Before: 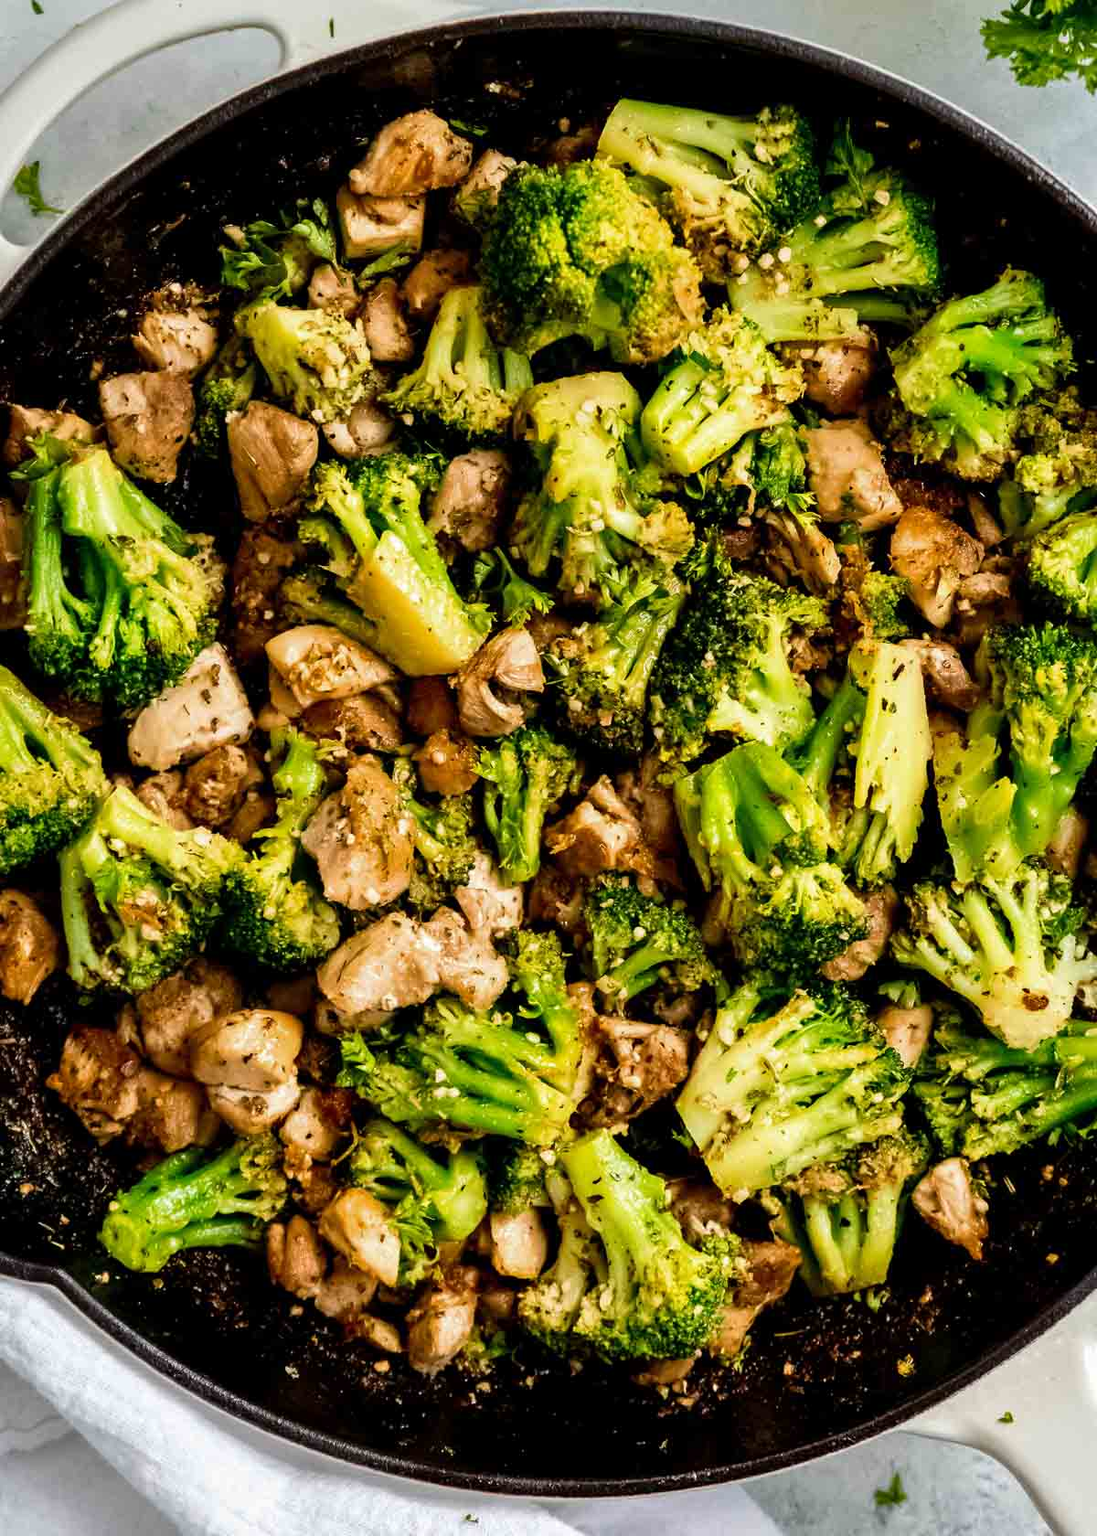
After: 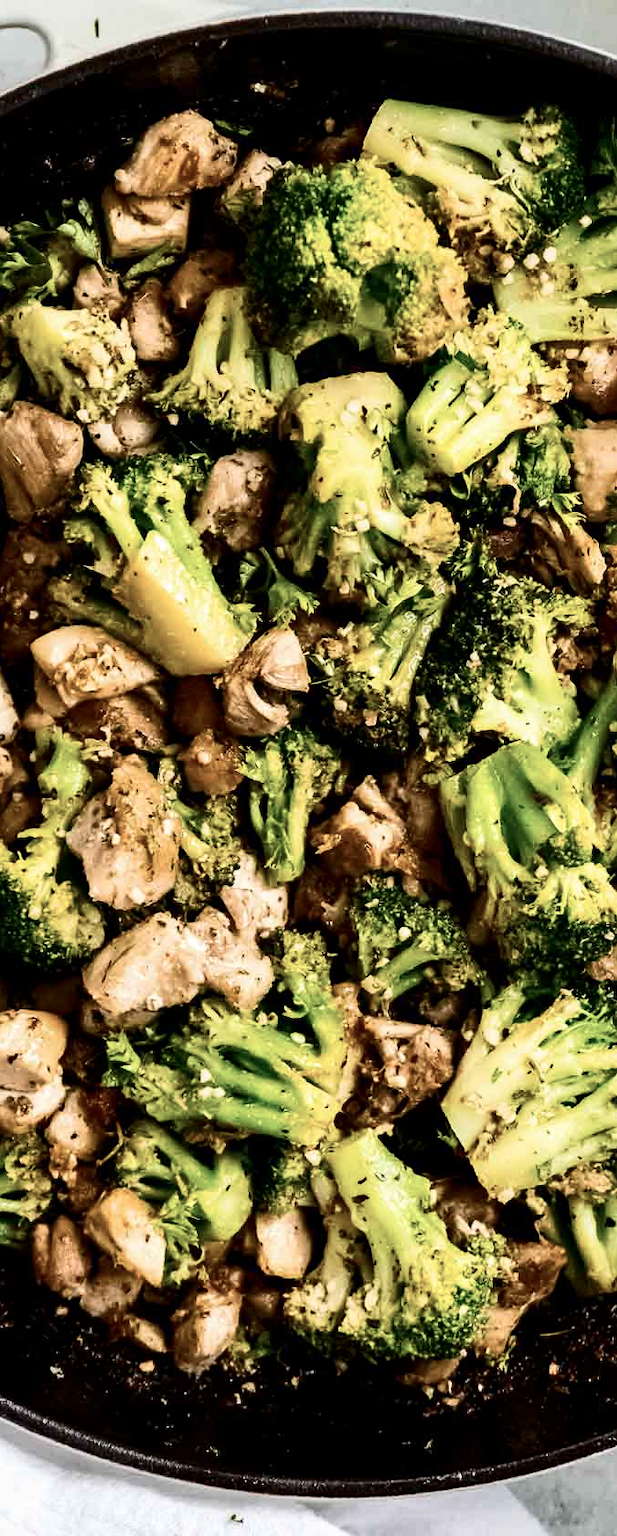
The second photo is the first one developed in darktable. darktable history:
crop: left 21.496%, right 22.254%
contrast brightness saturation: contrast 0.25, saturation -0.31
